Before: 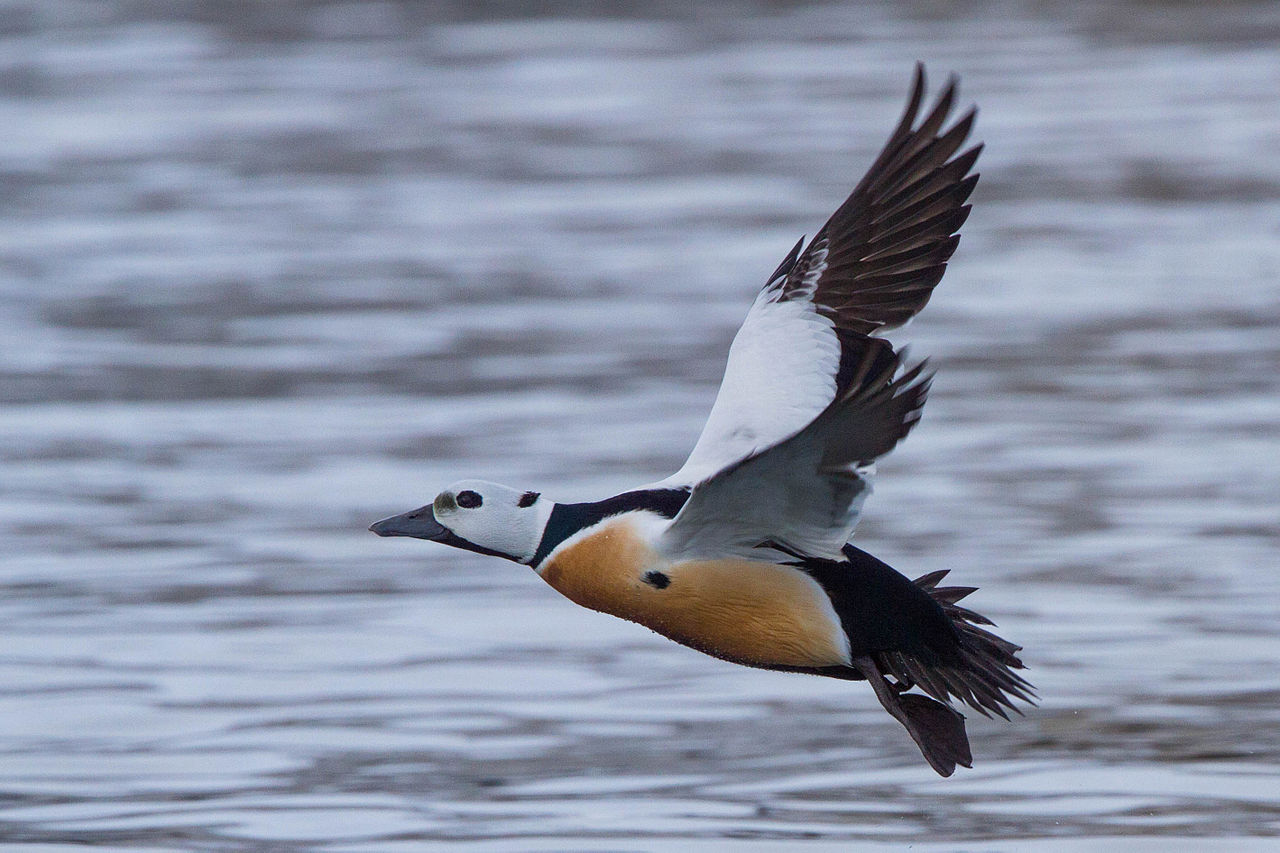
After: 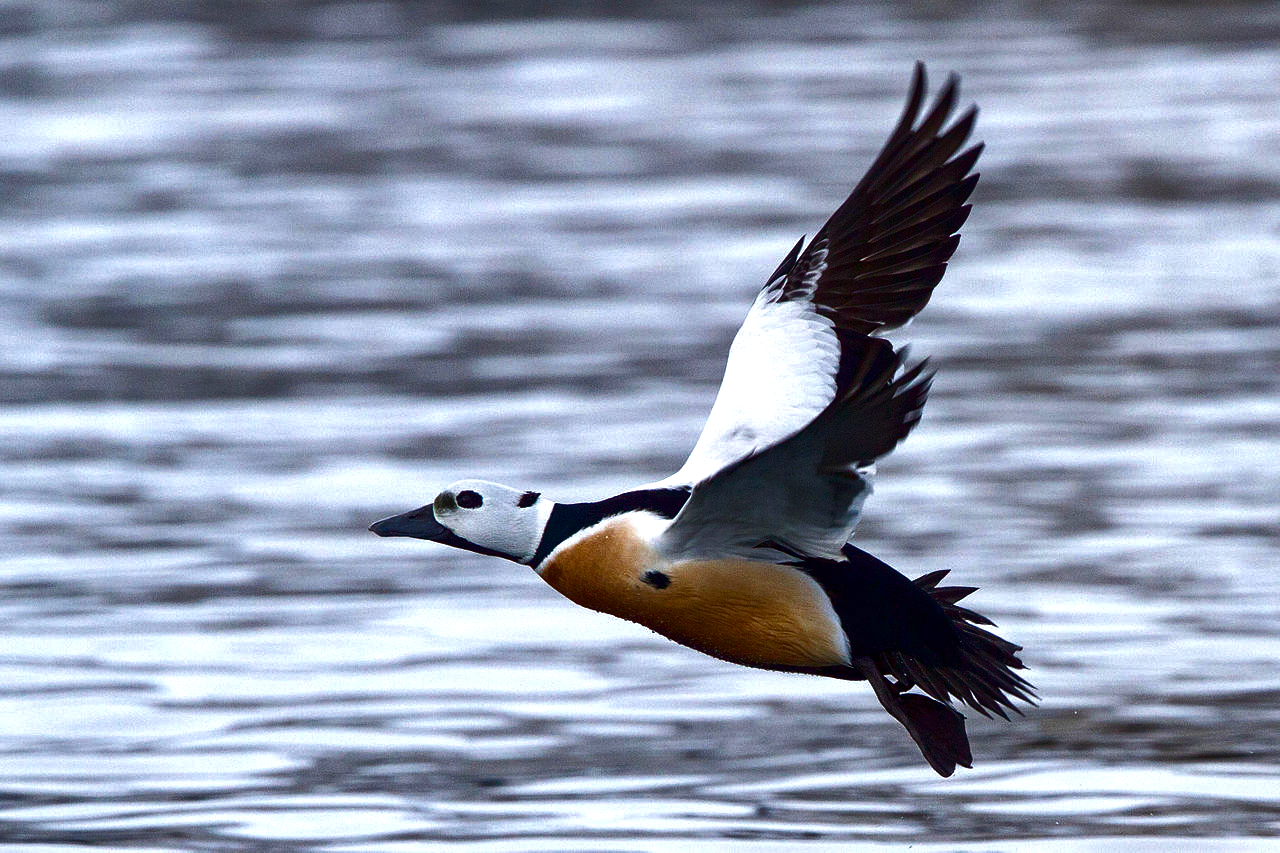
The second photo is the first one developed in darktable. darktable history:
contrast brightness saturation: brightness -0.52
exposure: black level correction 0, exposure 0.9 EV, compensate exposure bias true, compensate highlight preservation false
